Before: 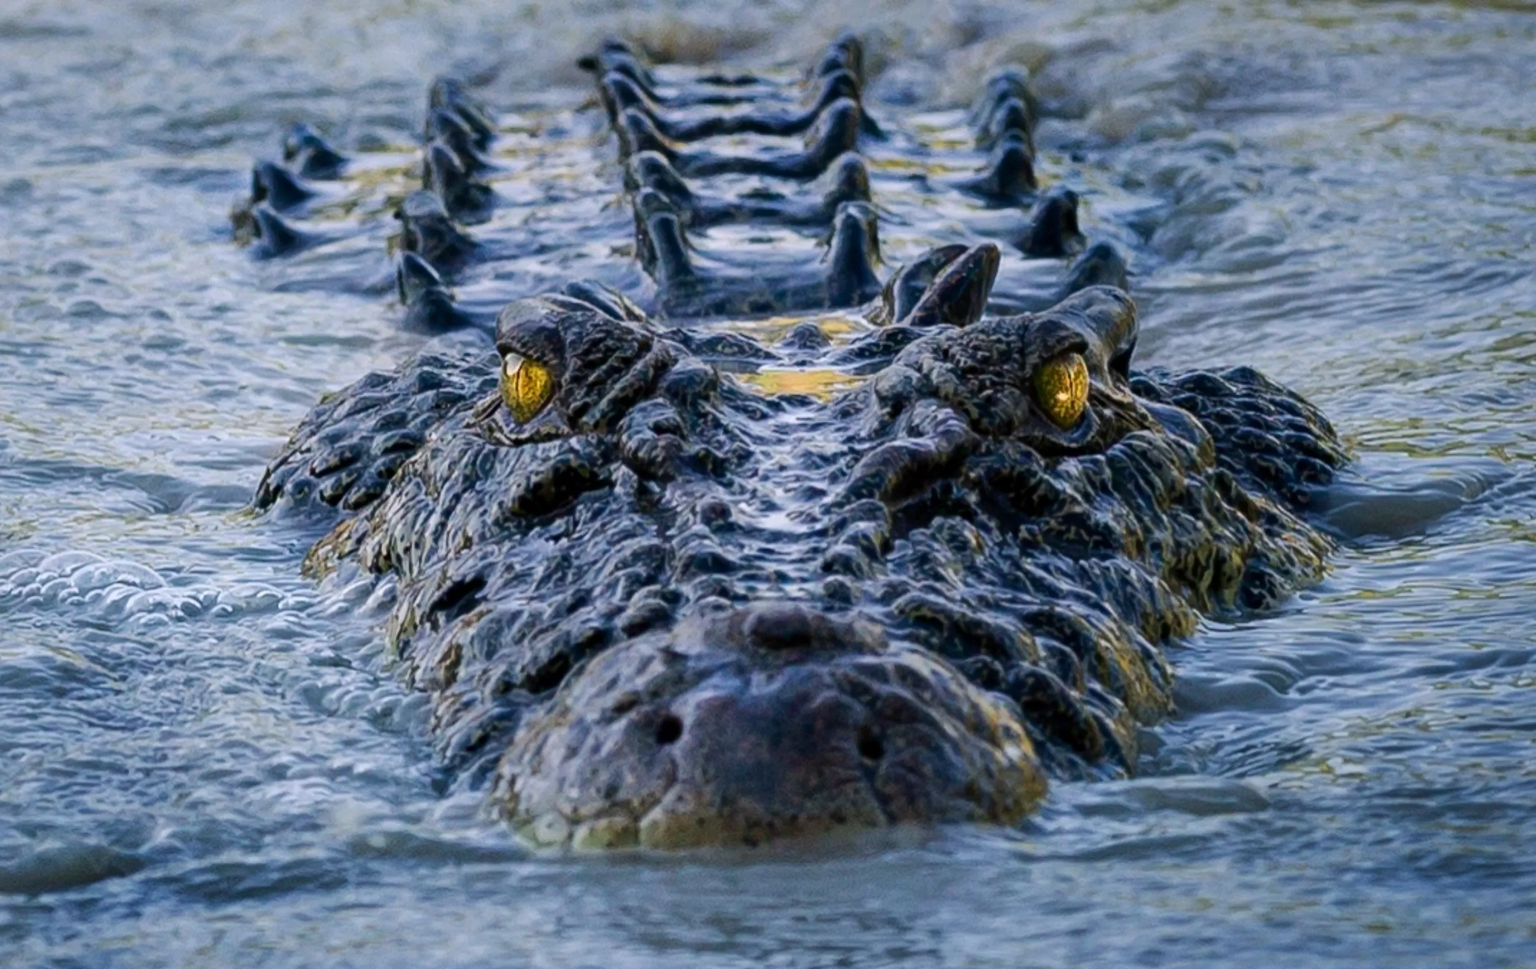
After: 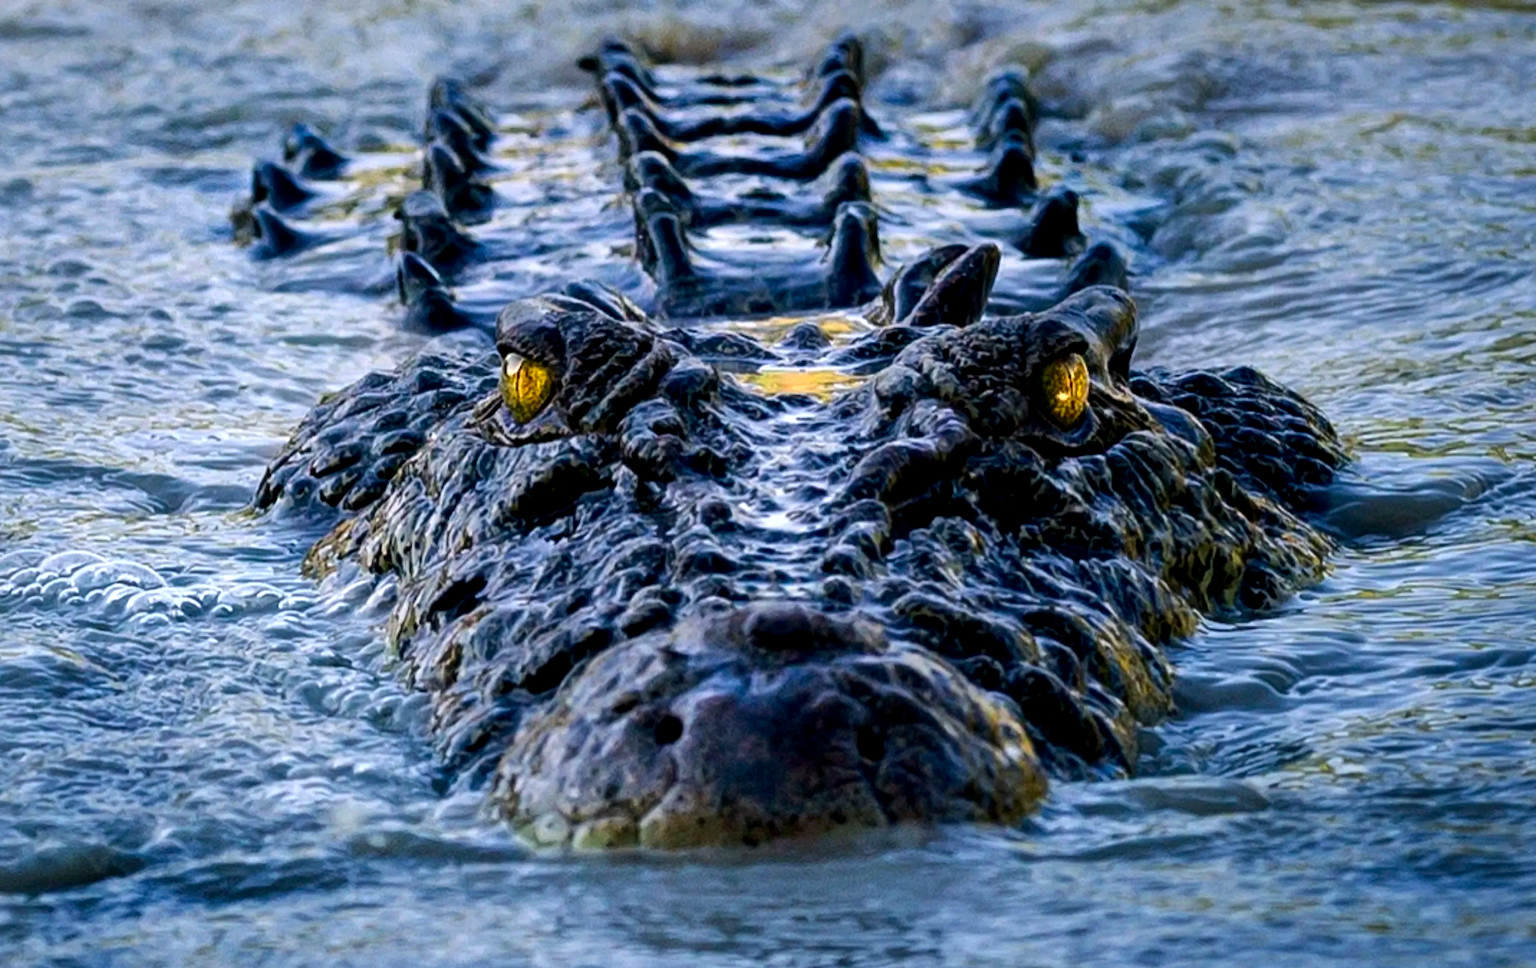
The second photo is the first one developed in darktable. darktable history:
color balance: lift [0.991, 1, 1, 1], gamma [0.996, 1, 1, 1], input saturation 98.52%, contrast 20.34%, output saturation 103.72%
shadows and highlights: shadows 5, soften with gaussian
